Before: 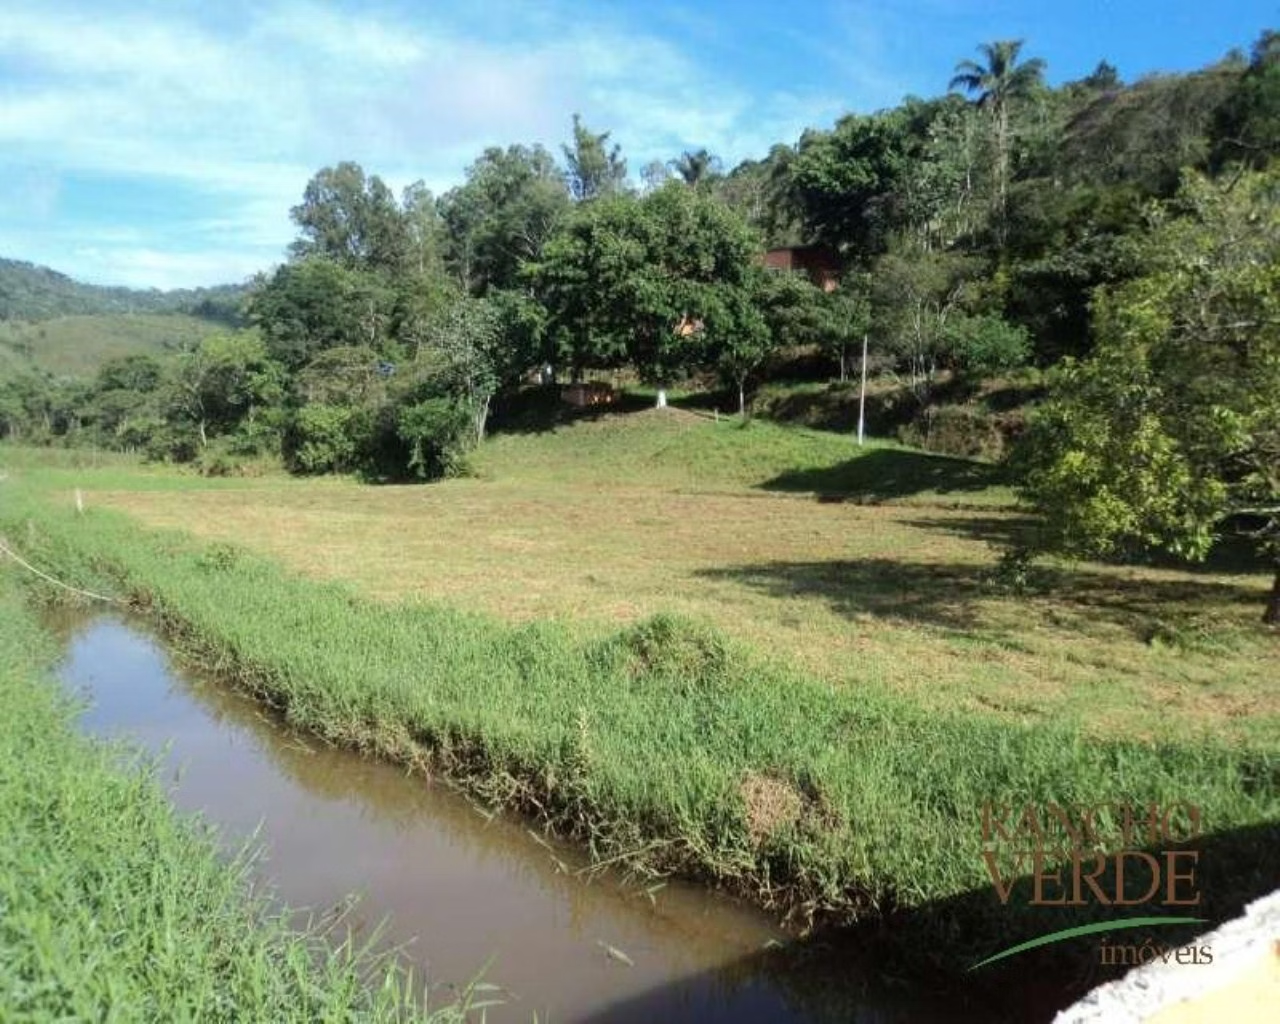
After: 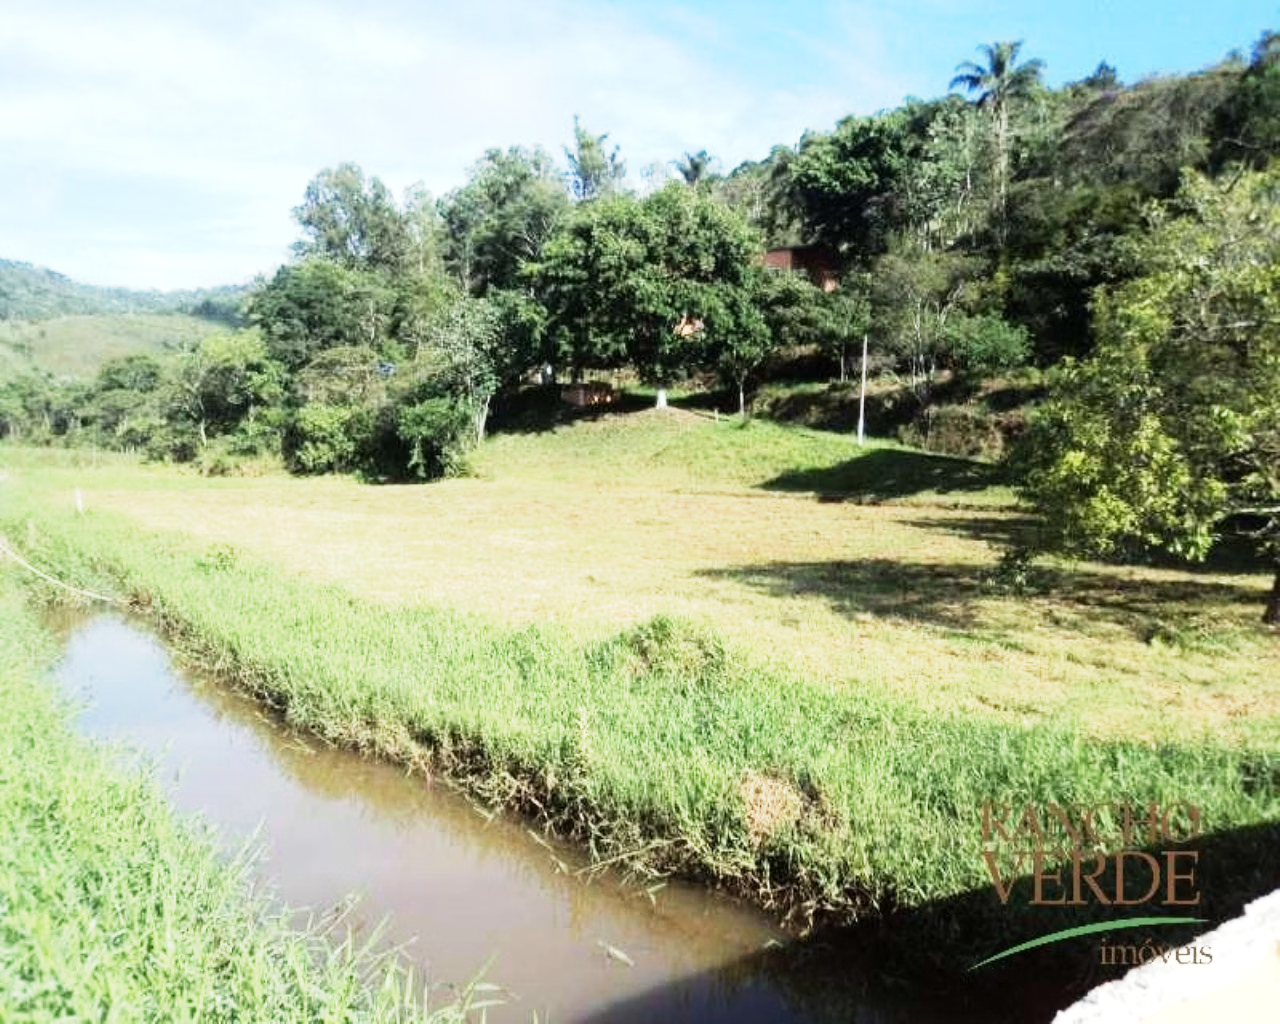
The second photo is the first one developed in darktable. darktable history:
tone equalizer: -8 EV -0.763 EV, -7 EV -0.729 EV, -6 EV -0.586 EV, -5 EV -0.384 EV, -3 EV 0.369 EV, -2 EV 0.6 EV, -1 EV 0.686 EV, +0 EV 0.771 EV, mask exposure compensation -0.503 EV
base curve: curves: ch0 [(0, 0) (0.088, 0.125) (0.176, 0.251) (0.354, 0.501) (0.613, 0.749) (1, 0.877)], preserve colors none
